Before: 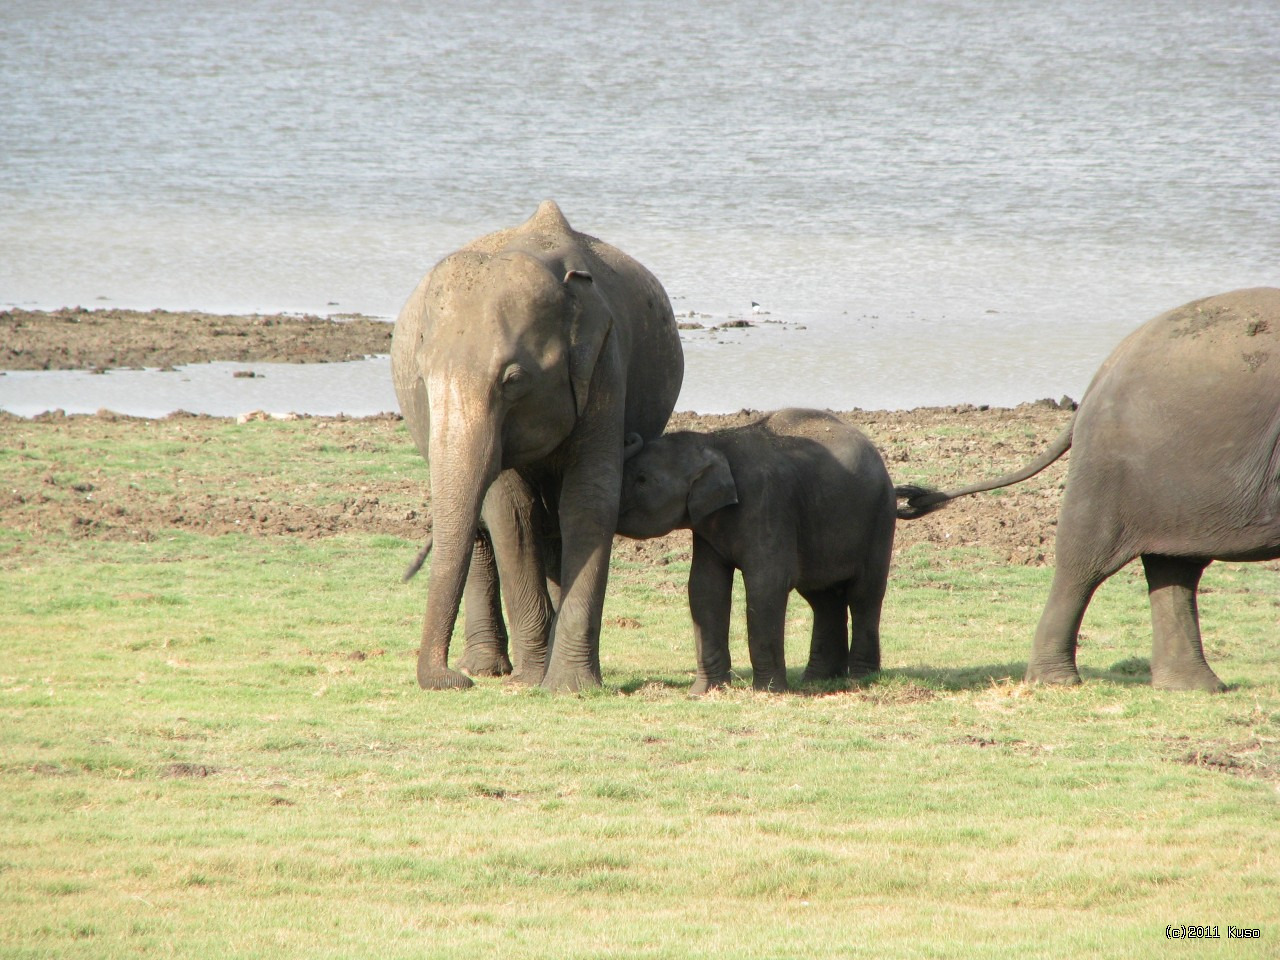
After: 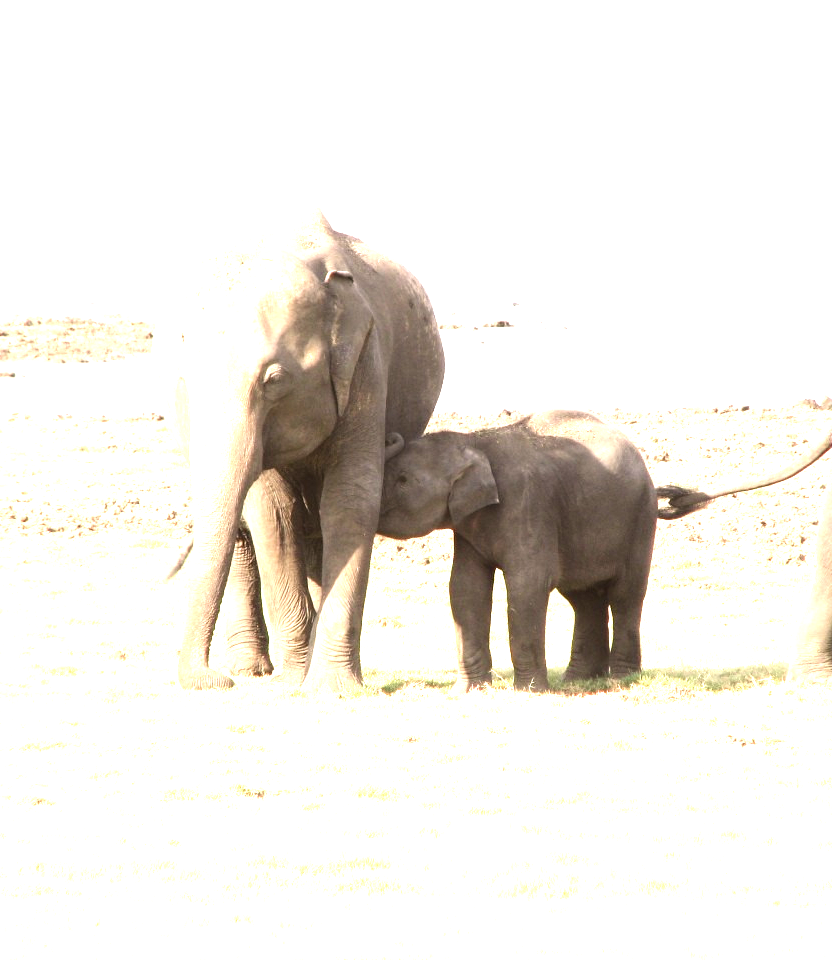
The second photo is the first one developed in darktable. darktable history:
exposure: exposure 2.001 EV, compensate highlight preservation false
color correction: highlights a* 10.25, highlights b* 9.75, shadows a* 8.14, shadows b* 8.22, saturation 0.767
crop and rotate: left 18.738%, right 16.259%
